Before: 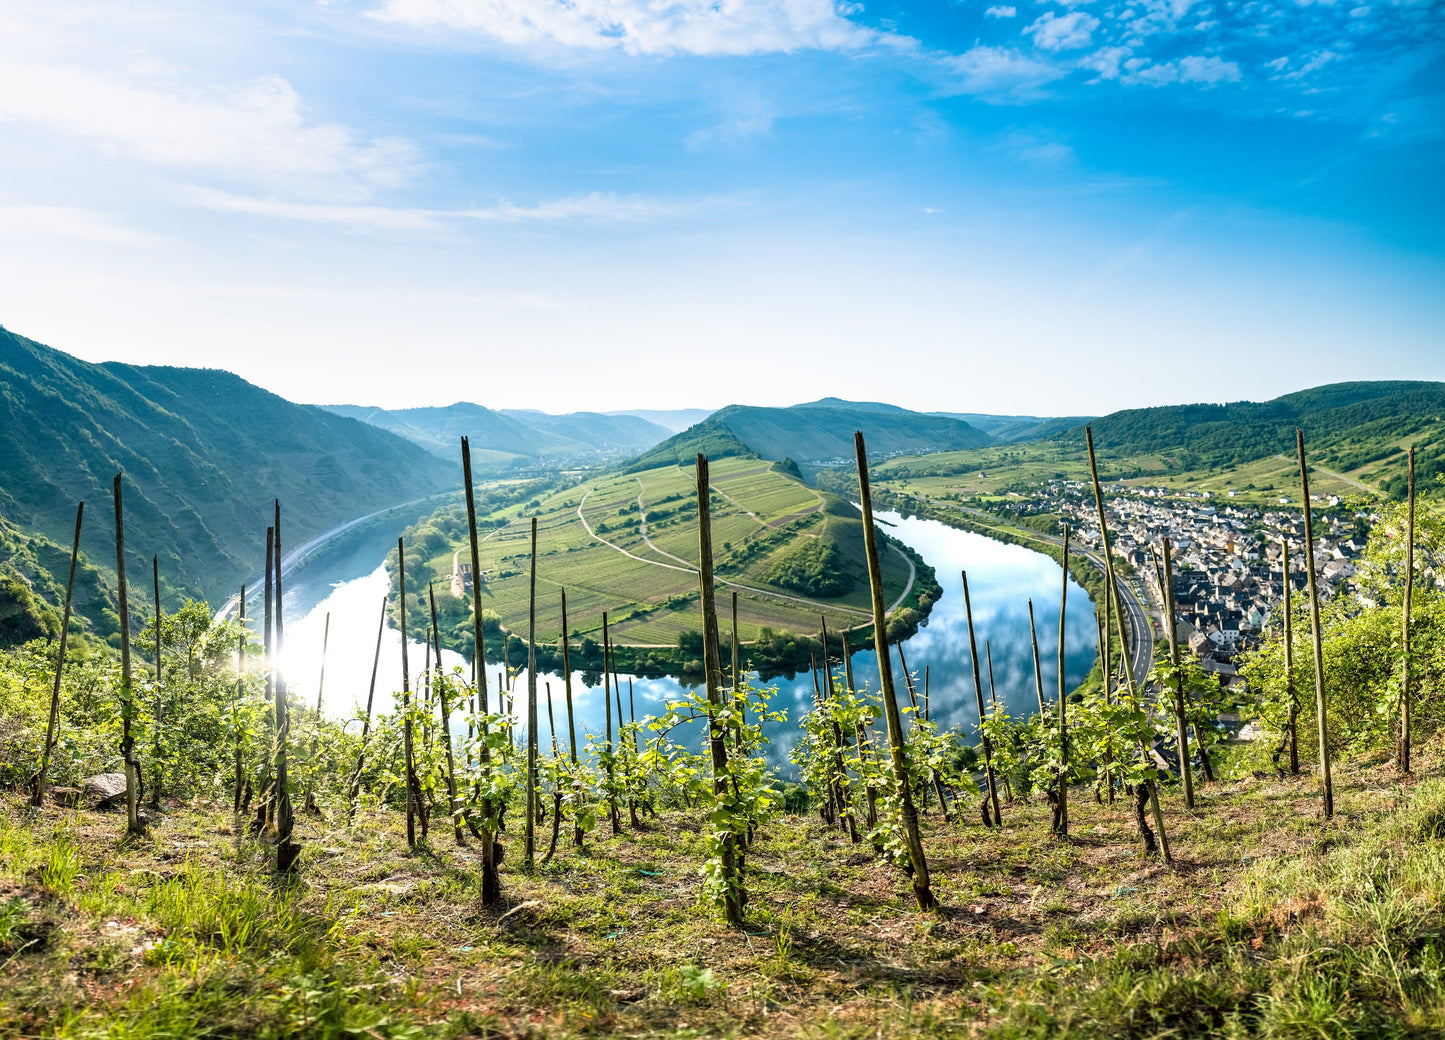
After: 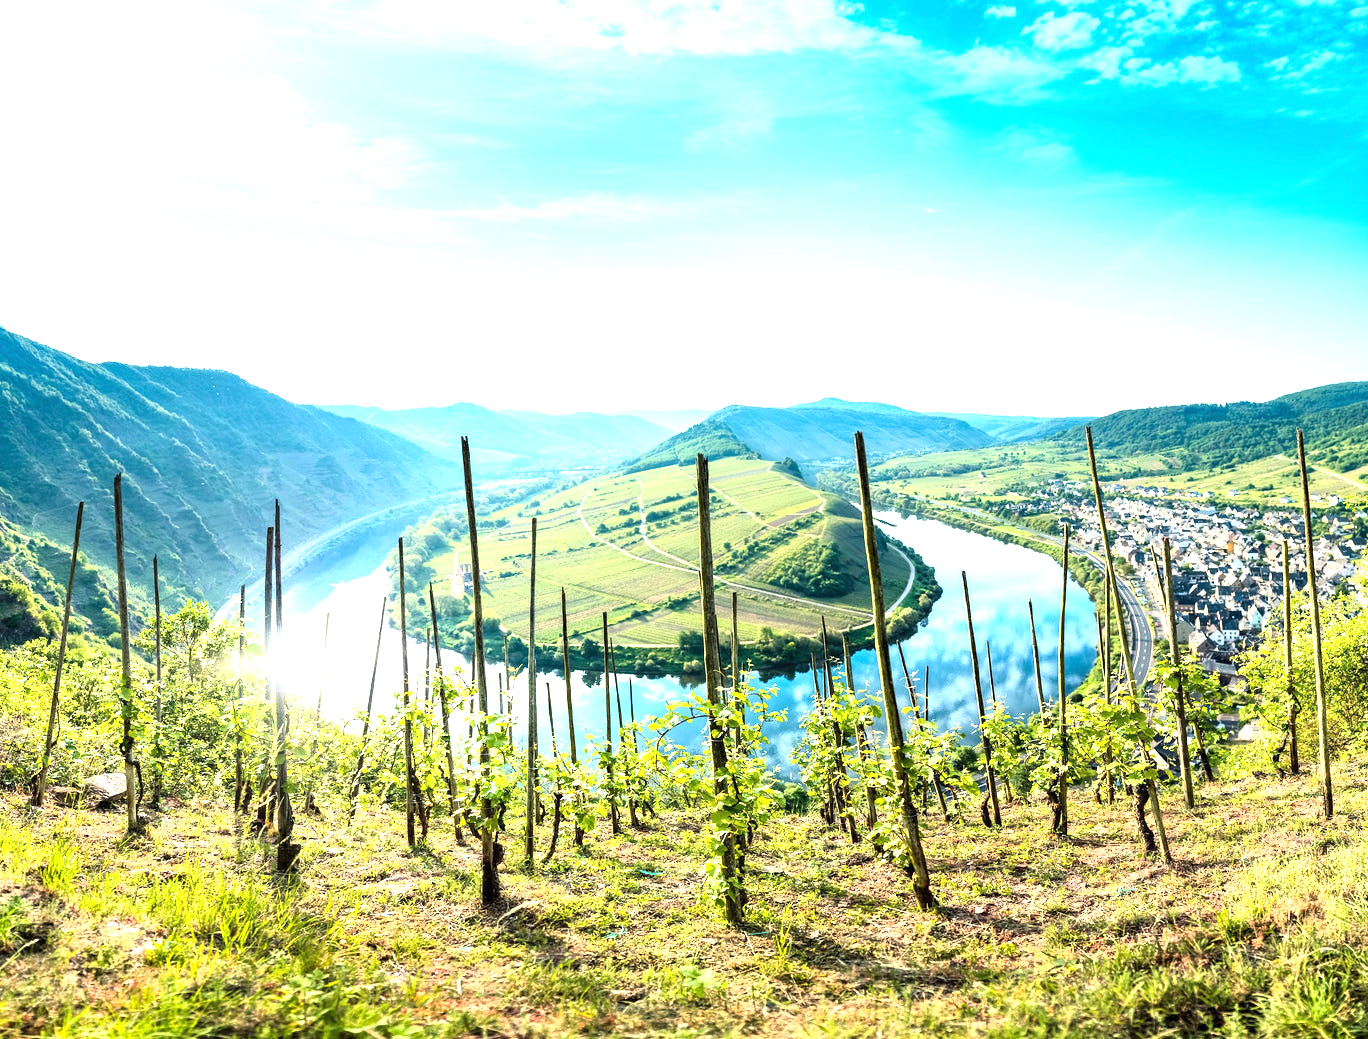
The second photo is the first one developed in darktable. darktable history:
crop and rotate: right 5.299%
exposure: exposure 1 EV, compensate highlight preservation false
tone equalizer: on, module defaults
base curve: curves: ch0 [(0, 0) (0.688, 0.865) (1, 1)]
